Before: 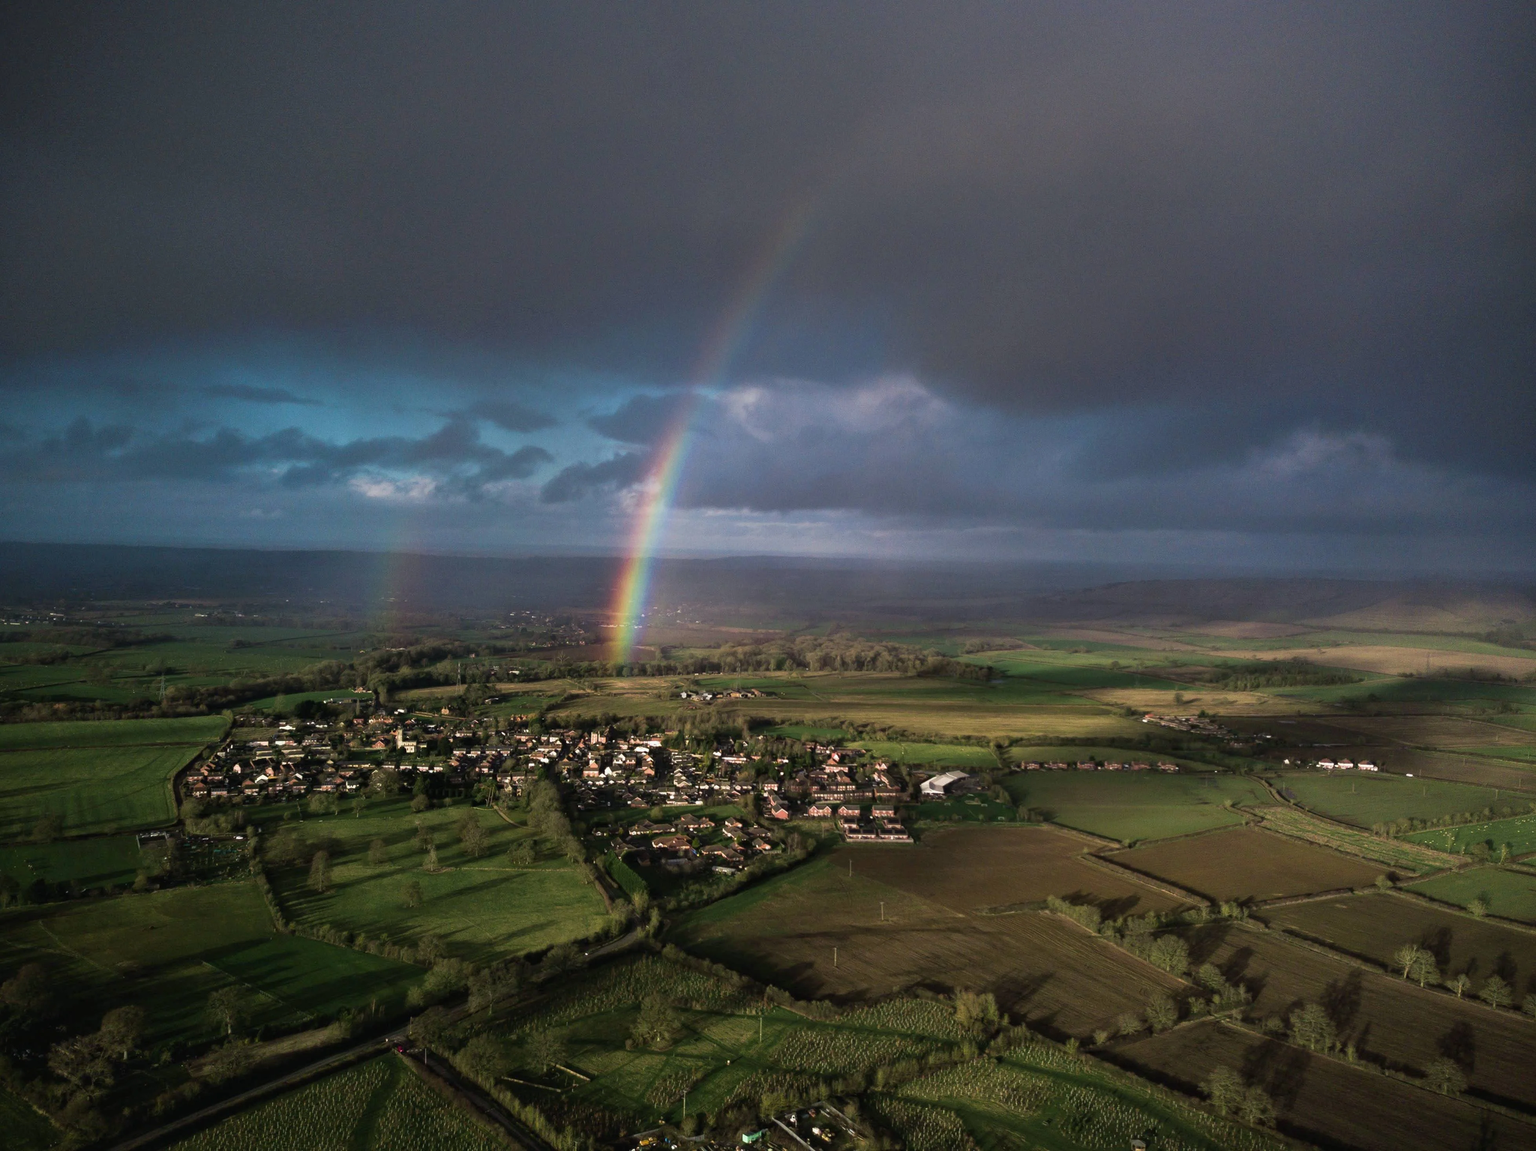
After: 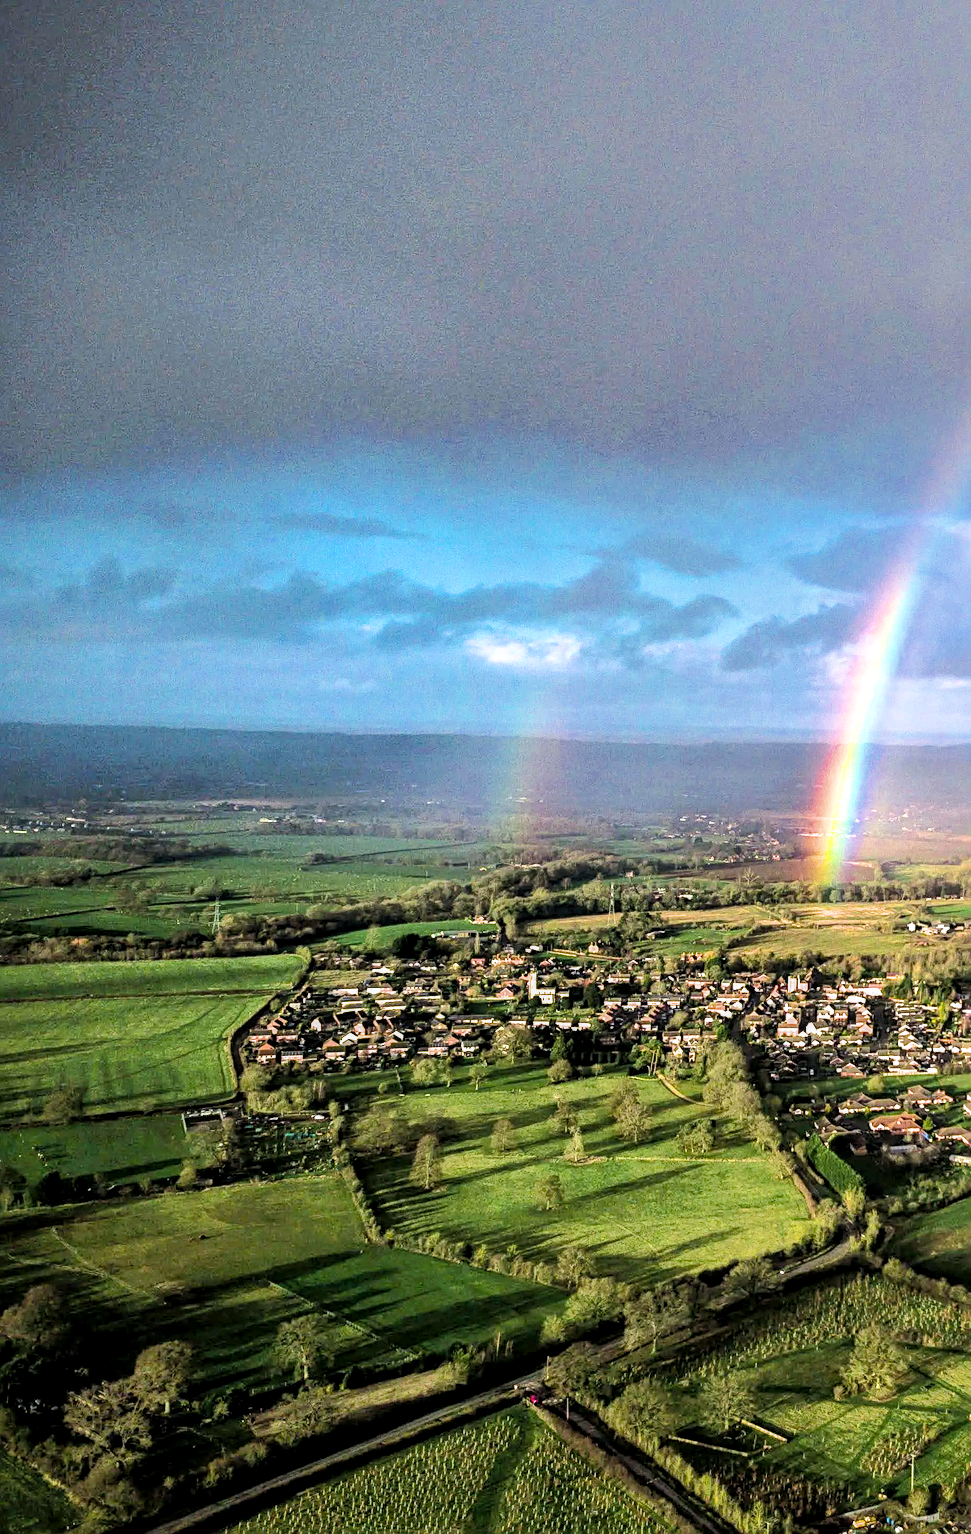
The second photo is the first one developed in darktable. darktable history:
color balance rgb: power › hue 212.8°, perceptual saturation grading › global saturation 9.494%, perceptual saturation grading › highlights -12.733%, perceptual saturation grading › mid-tones 14.325%, perceptual saturation grading › shadows 23.88%, perceptual brilliance grading › global brilliance -5.327%, perceptual brilliance grading › highlights 24.274%, perceptual brilliance grading › mid-tones 6.846%, perceptual brilliance grading › shadows -4.995%
crop and rotate: left 0.006%, top 0%, right 52.544%
exposure: black level correction 0, exposure 1.921 EV, compensate highlight preservation false
filmic rgb: middle gray luminance 29.93%, black relative exposure -9 EV, white relative exposure 7 EV, target black luminance 0%, hardness 2.93, latitude 1.75%, contrast 0.961, highlights saturation mix 6.18%, shadows ↔ highlights balance 12.68%, color science v6 (2022)
local contrast: detail 130%
tone equalizer: -8 EV -0.418 EV, -7 EV -0.415 EV, -6 EV -0.307 EV, -5 EV -0.193 EV, -3 EV 0.191 EV, -2 EV 0.333 EV, -1 EV 0.404 EV, +0 EV 0.389 EV, edges refinement/feathering 500, mask exposure compensation -1.57 EV, preserve details no
sharpen: radius 1.943
shadows and highlights: on, module defaults
